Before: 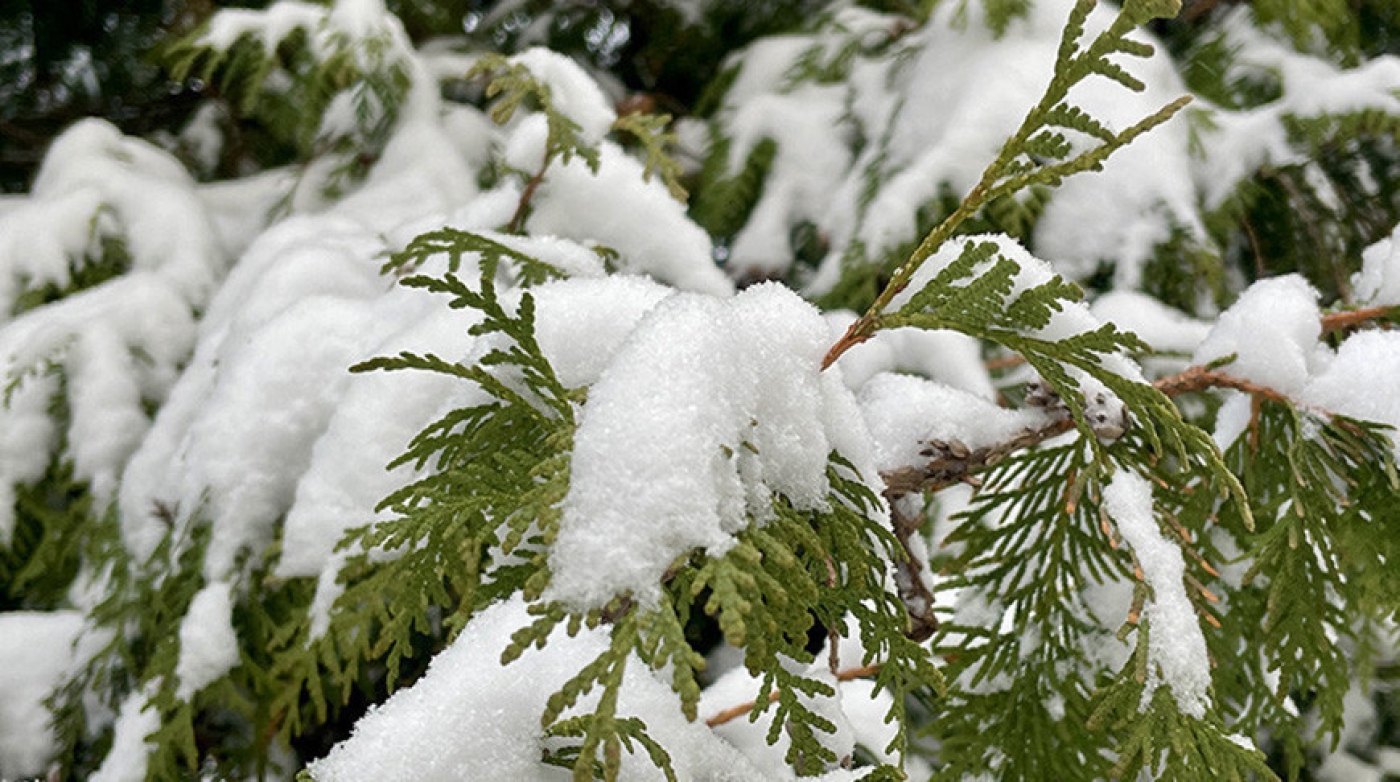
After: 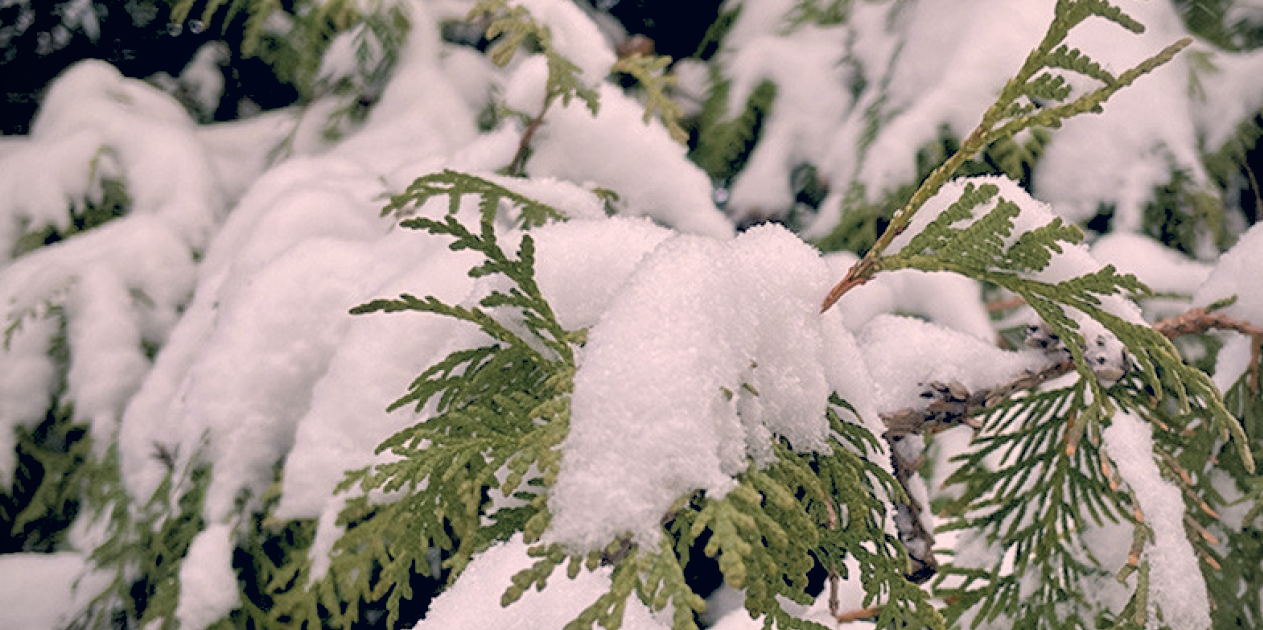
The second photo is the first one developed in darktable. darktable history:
crop: top 7.49%, right 9.717%, bottom 11.943%
color correction: highlights a* 14.46, highlights b* 5.85, shadows a* -5.53, shadows b* -15.24, saturation 0.85
vignetting: fall-off radius 60.92%
rgb levels: preserve colors sum RGB, levels [[0.038, 0.433, 0.934], [0, 0.5, 1], [0, 0.5, 1]]
